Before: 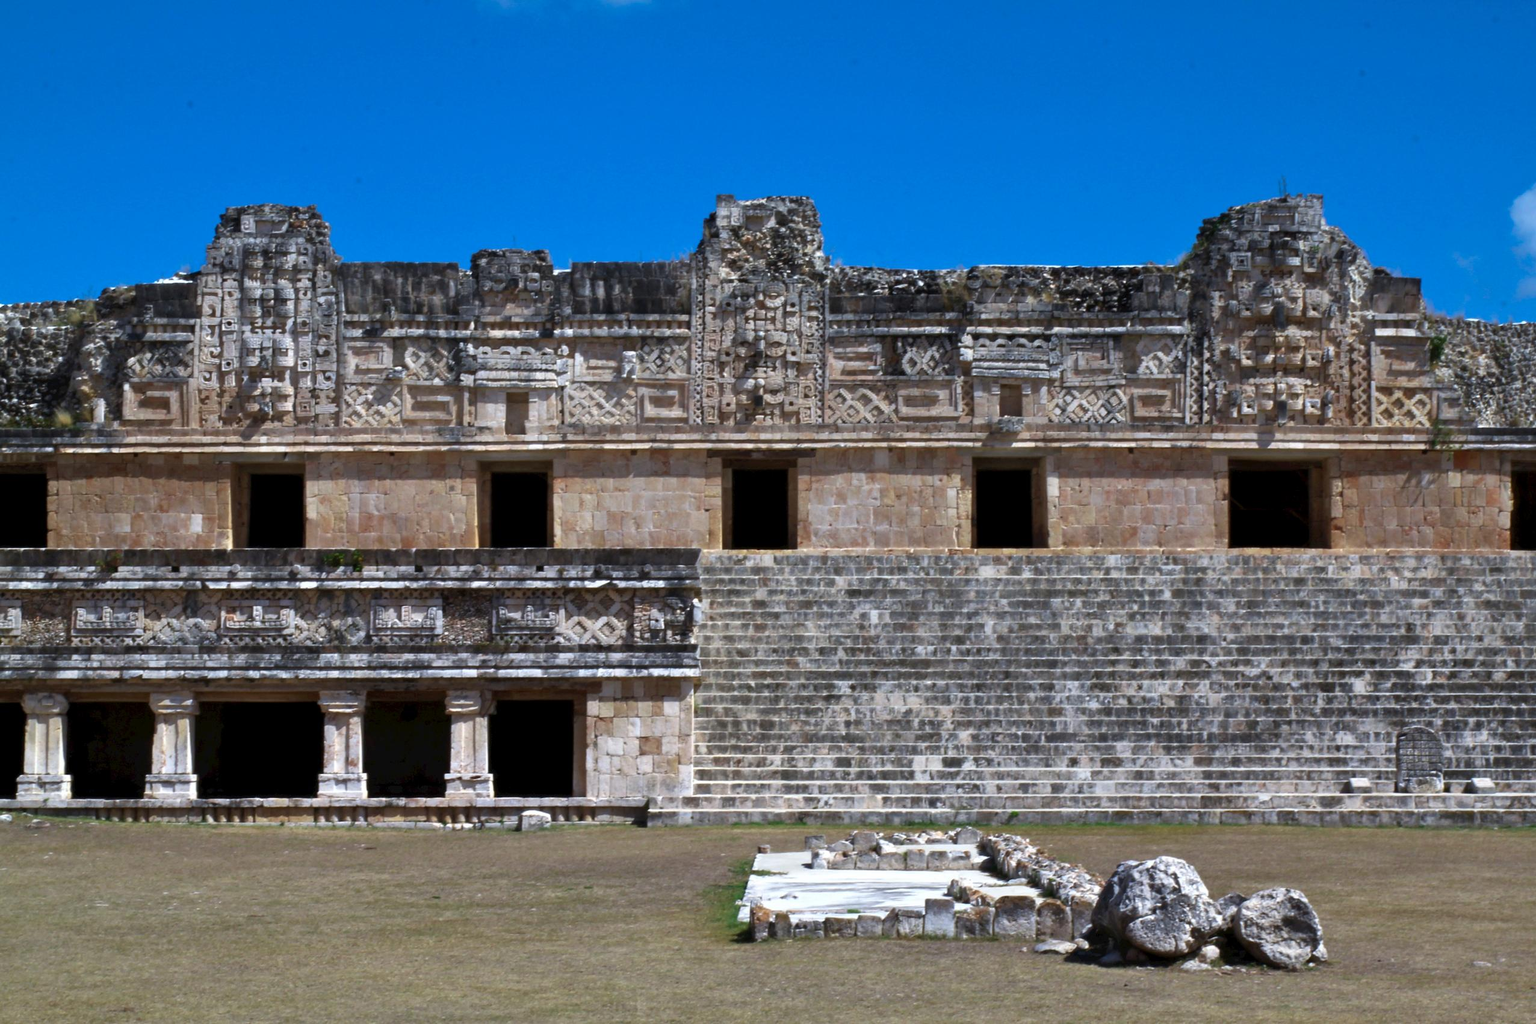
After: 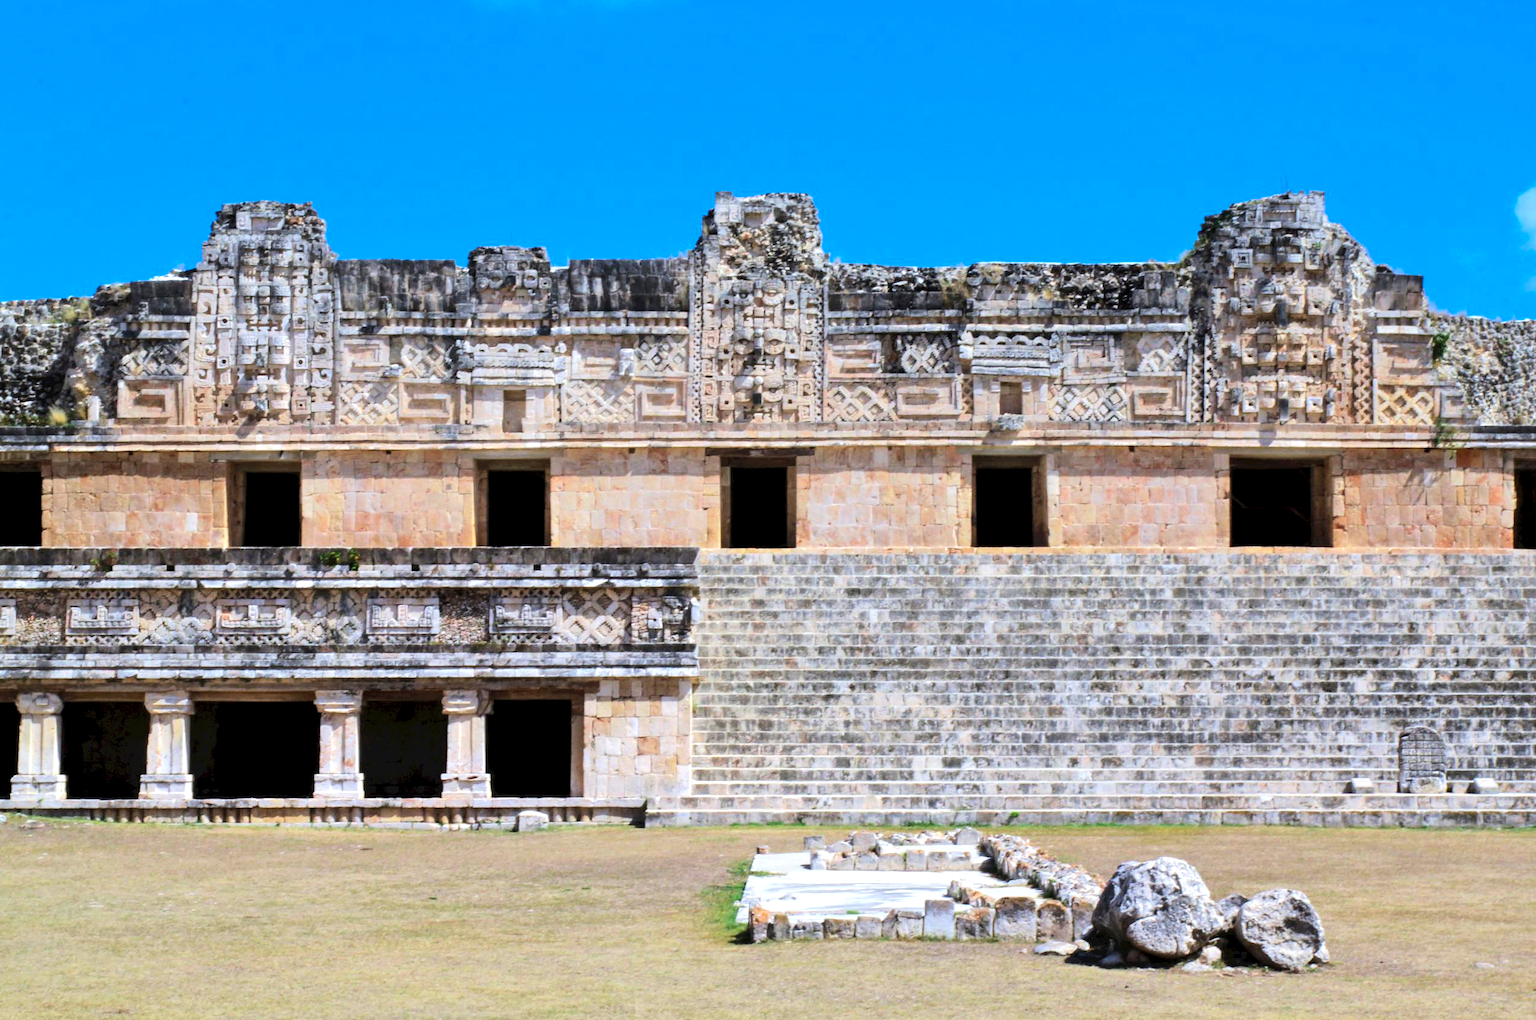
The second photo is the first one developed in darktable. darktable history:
contrast brightness saturation: brightness 0.086, saturation 0.194
local contrast: highlights 101%, shadows 98%, detail 132%, midtone range 0.2
crop: left 0.425%, top 0.513%, right 0.163%, bottom 0.453%
tone equalizer: -7 EV 0.145 EV, -6 EV 0.563 EV, -5 EV 1.16 EV, -4 EV 1.33 EV, -3 EV 1.16 EV, -2 EV 0.6 EV, -1 EV 0.158 EV, edges refinement/feathering 500, mask exposure compensation -1.57 EV, preserve details no
